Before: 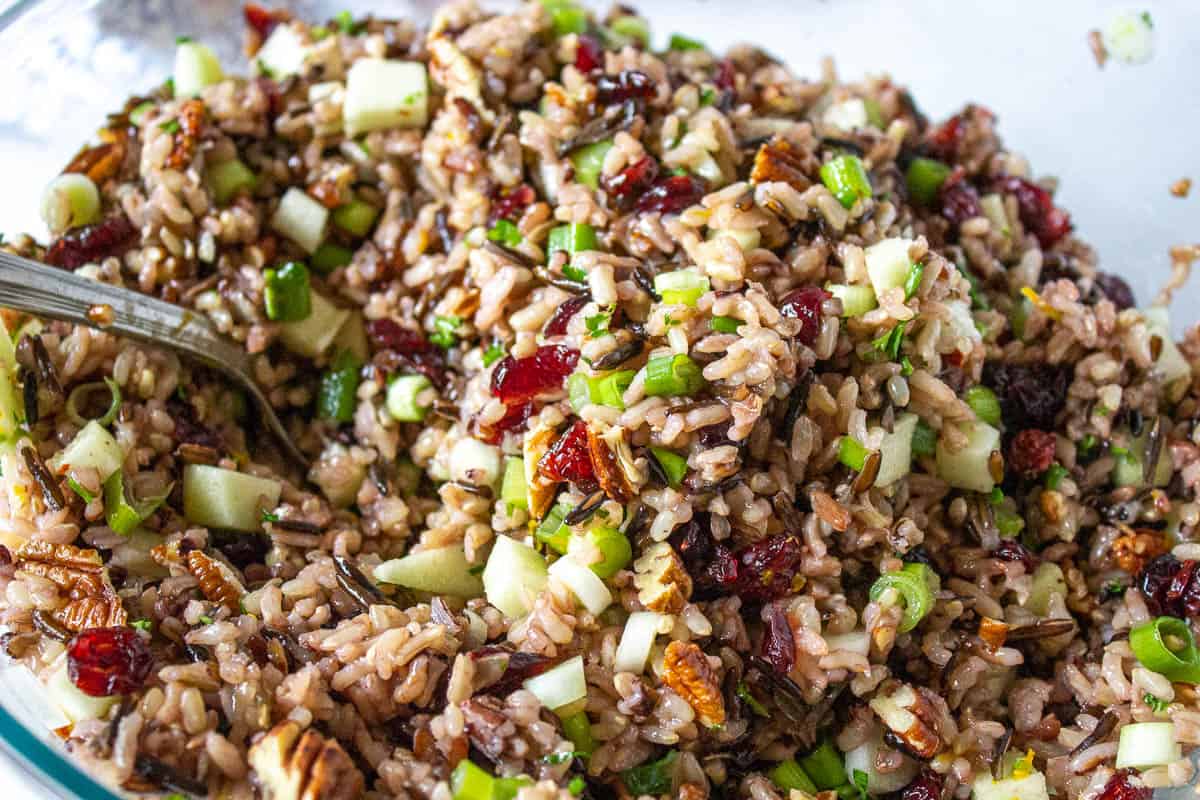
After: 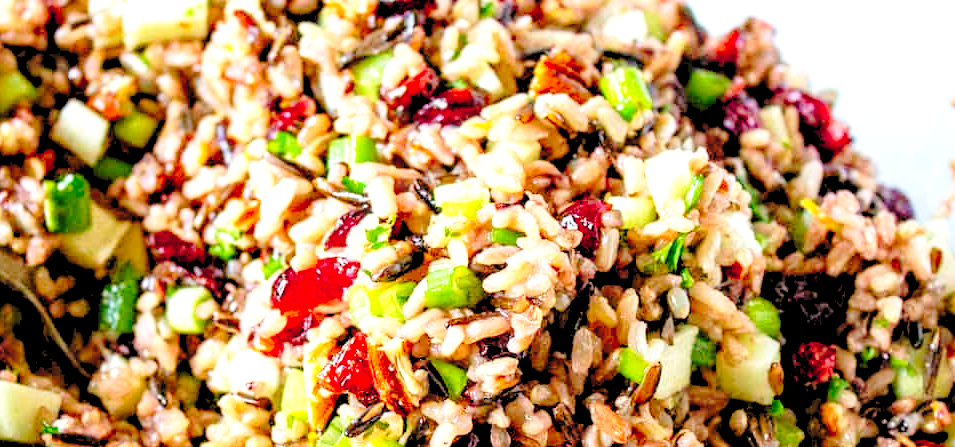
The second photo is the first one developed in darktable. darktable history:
levels: white 99.99%, levels [0.072, 0.414, 0.976]
crop: left 18.352%, top 11.083%, right 1.987%, bottom 32.977%
exposure: exposure 0.203 EV, compensate exposure bias true, compensate highlight preservation false
tone curve: curves: ch0 [(0, 0) (0.003, 0.033) (0.011, 0.033) (0.025, 0.036) (0.044, 0.039) (0.069, 0.04) (0.1, 0.043) (0.136, 0.052) (0.177, 0.085) (0.224, 0.14) (0.277, 0.225) (0.335, 0.333) (0.399, 0.419) (0.468, 0.51) (0.543, 0.603) (0.623, 0.713) (0.709, 0.808) (0.801, 0.901) (0.898, 0.98) (1, 1)], preserve colors none
